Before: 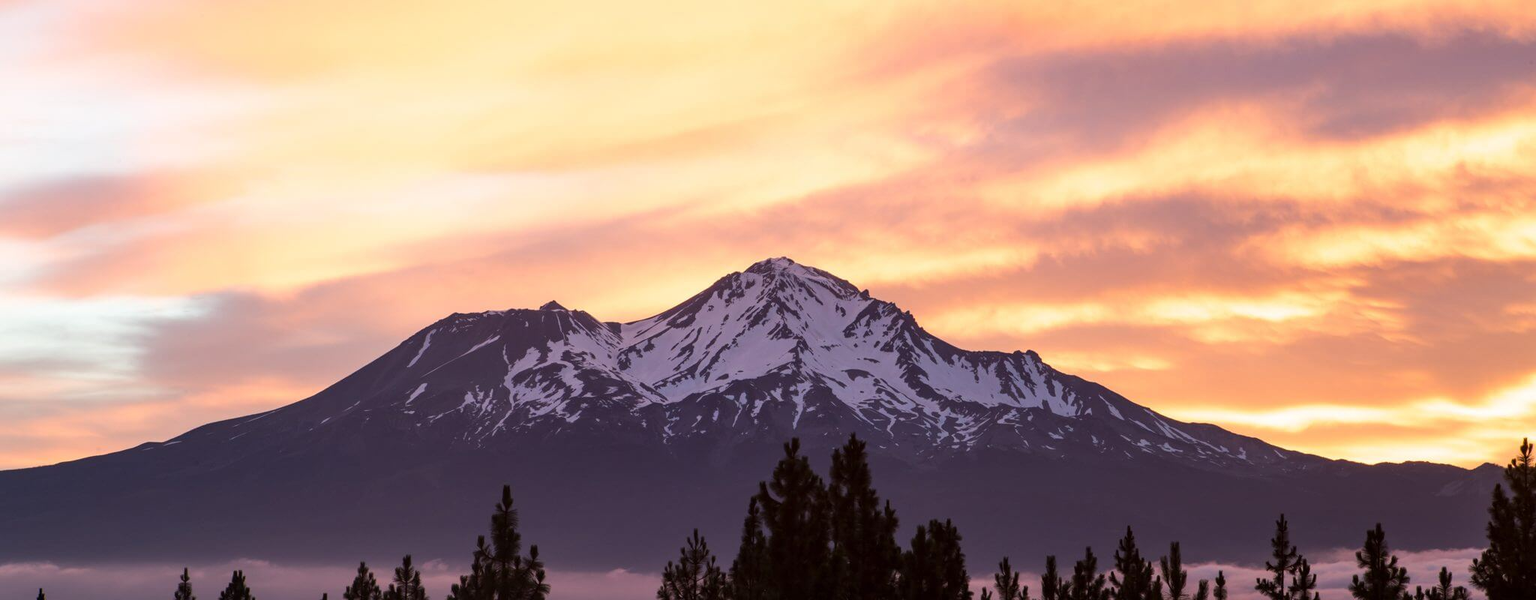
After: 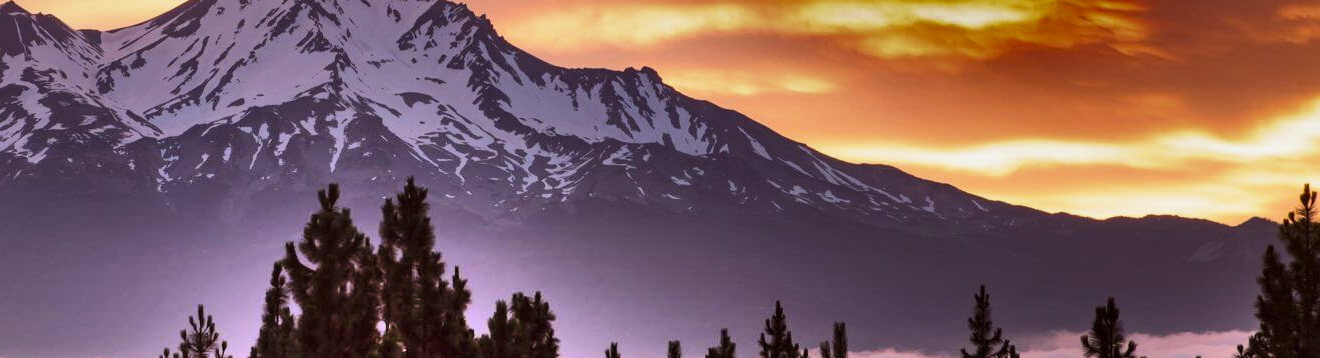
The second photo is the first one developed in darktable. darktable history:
shadows and highlights: radius 123.98, shadows 100, white point adjustment -3, highlights -100, highlights color adjustment 89.84%, soften with gaussian
crop and rotate: left 35.509%, top 50.238%, bottom 4.934%
